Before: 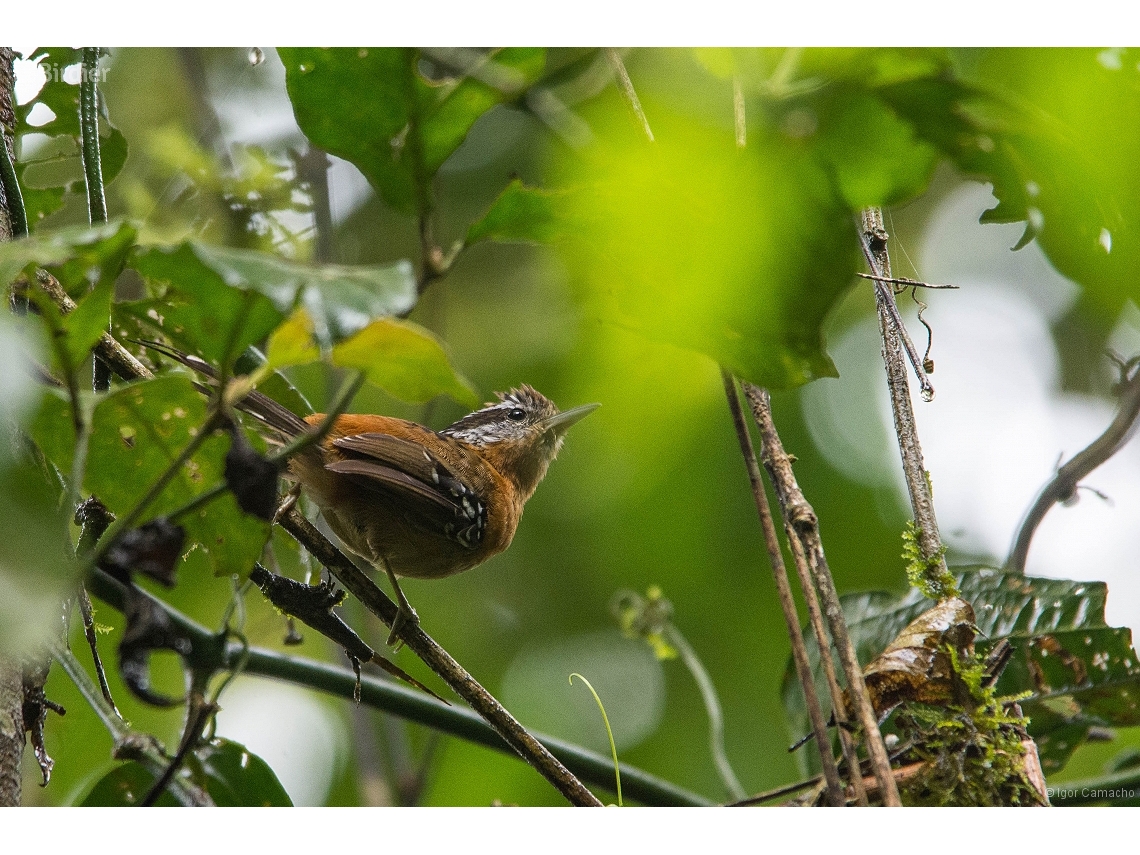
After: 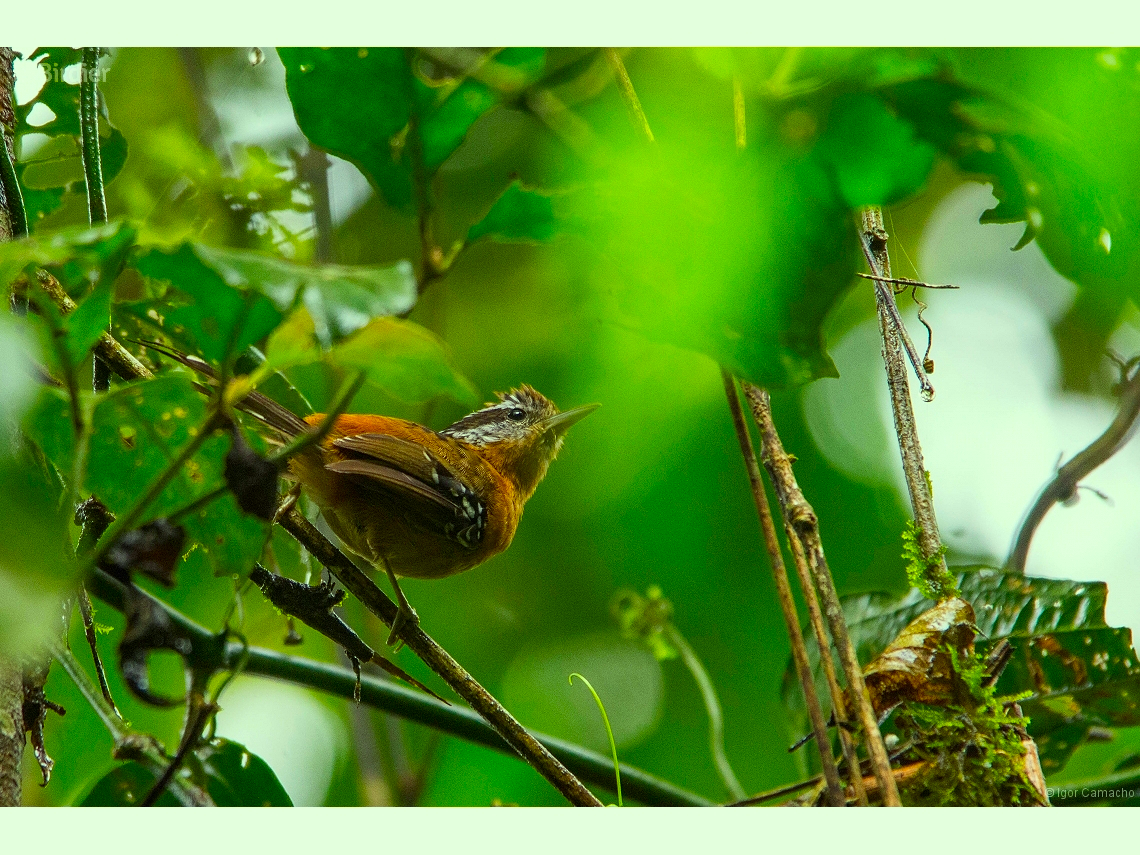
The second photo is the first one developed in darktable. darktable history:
exposure: black level correction 0.001, compensate highlight preservation false
color correction: highlights a* -10.77, highlights b* 9.8, saturation 1.72
